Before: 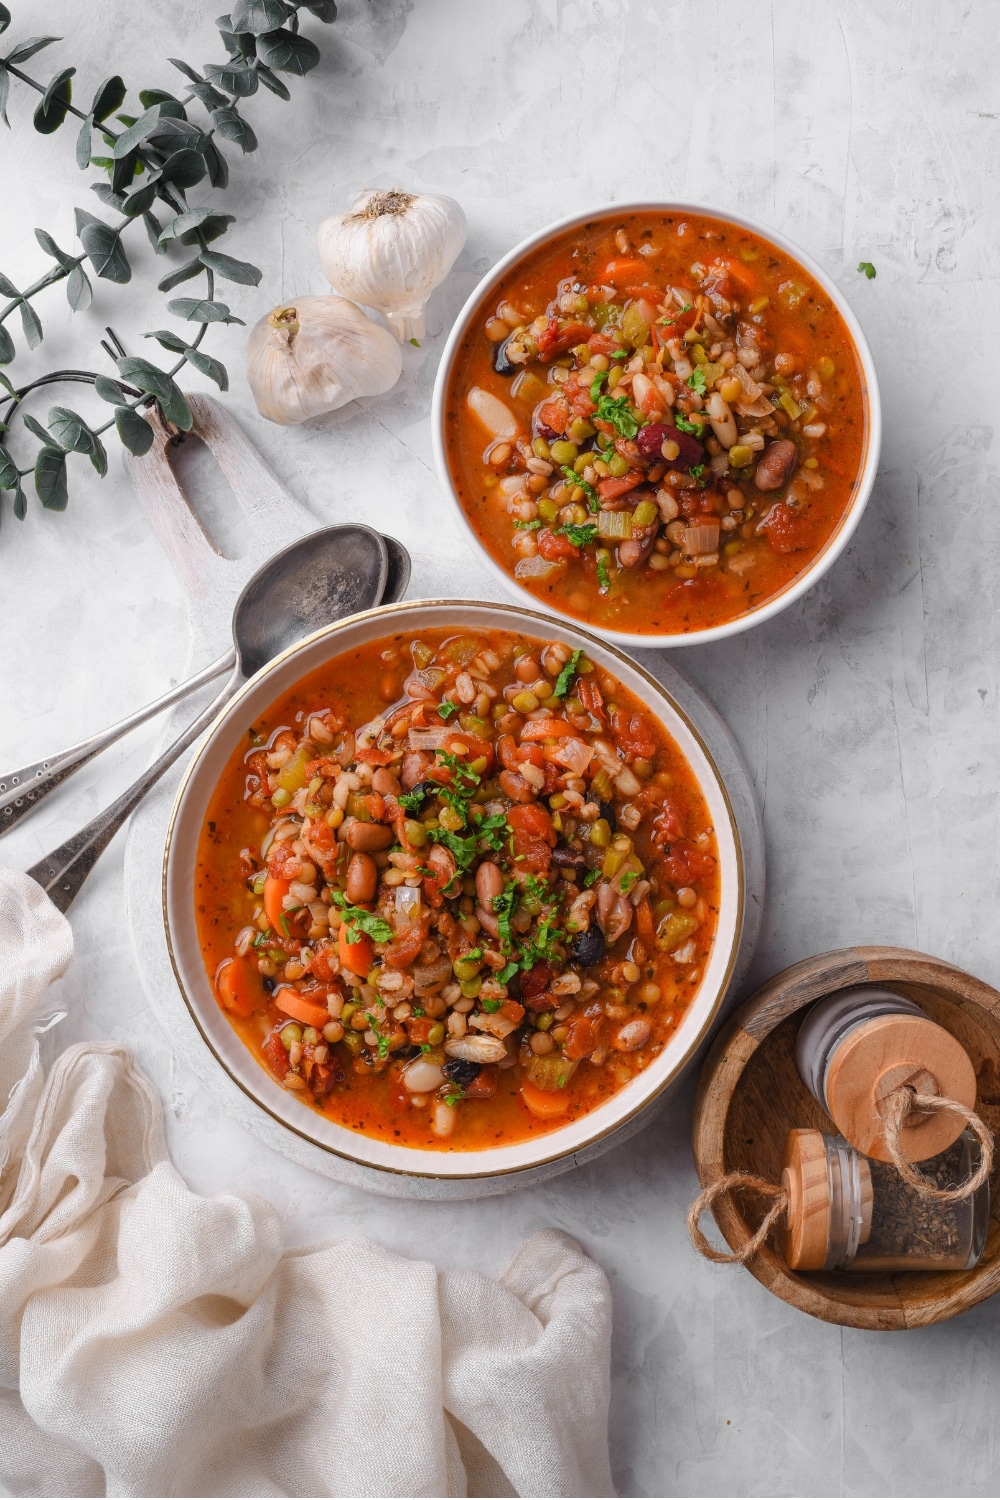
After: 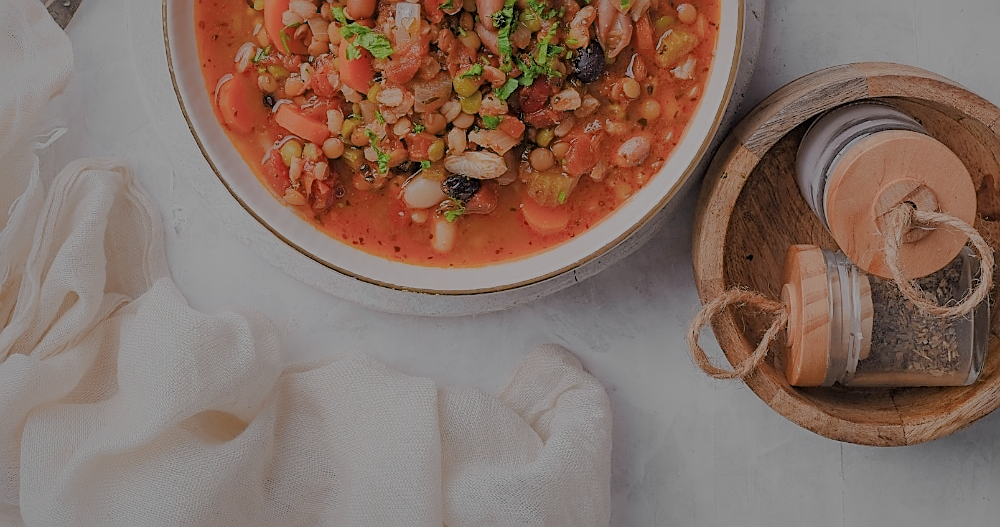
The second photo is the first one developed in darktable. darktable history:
filmic rgb: black relative exposure -7.98 EV, white relative exposure 8.01 EV, target black luminance 0%, hardness 2.5, latitude 76%, contrast 0.567, shadows ↔ highlights balance 0.014%
sharpen: radius 1.357, amount 1.247, threshold 0.779
crop and rotate: top 59.004%, bottom 5.808%
shadows and highlights: shadows -18.9, highlights -73.27
